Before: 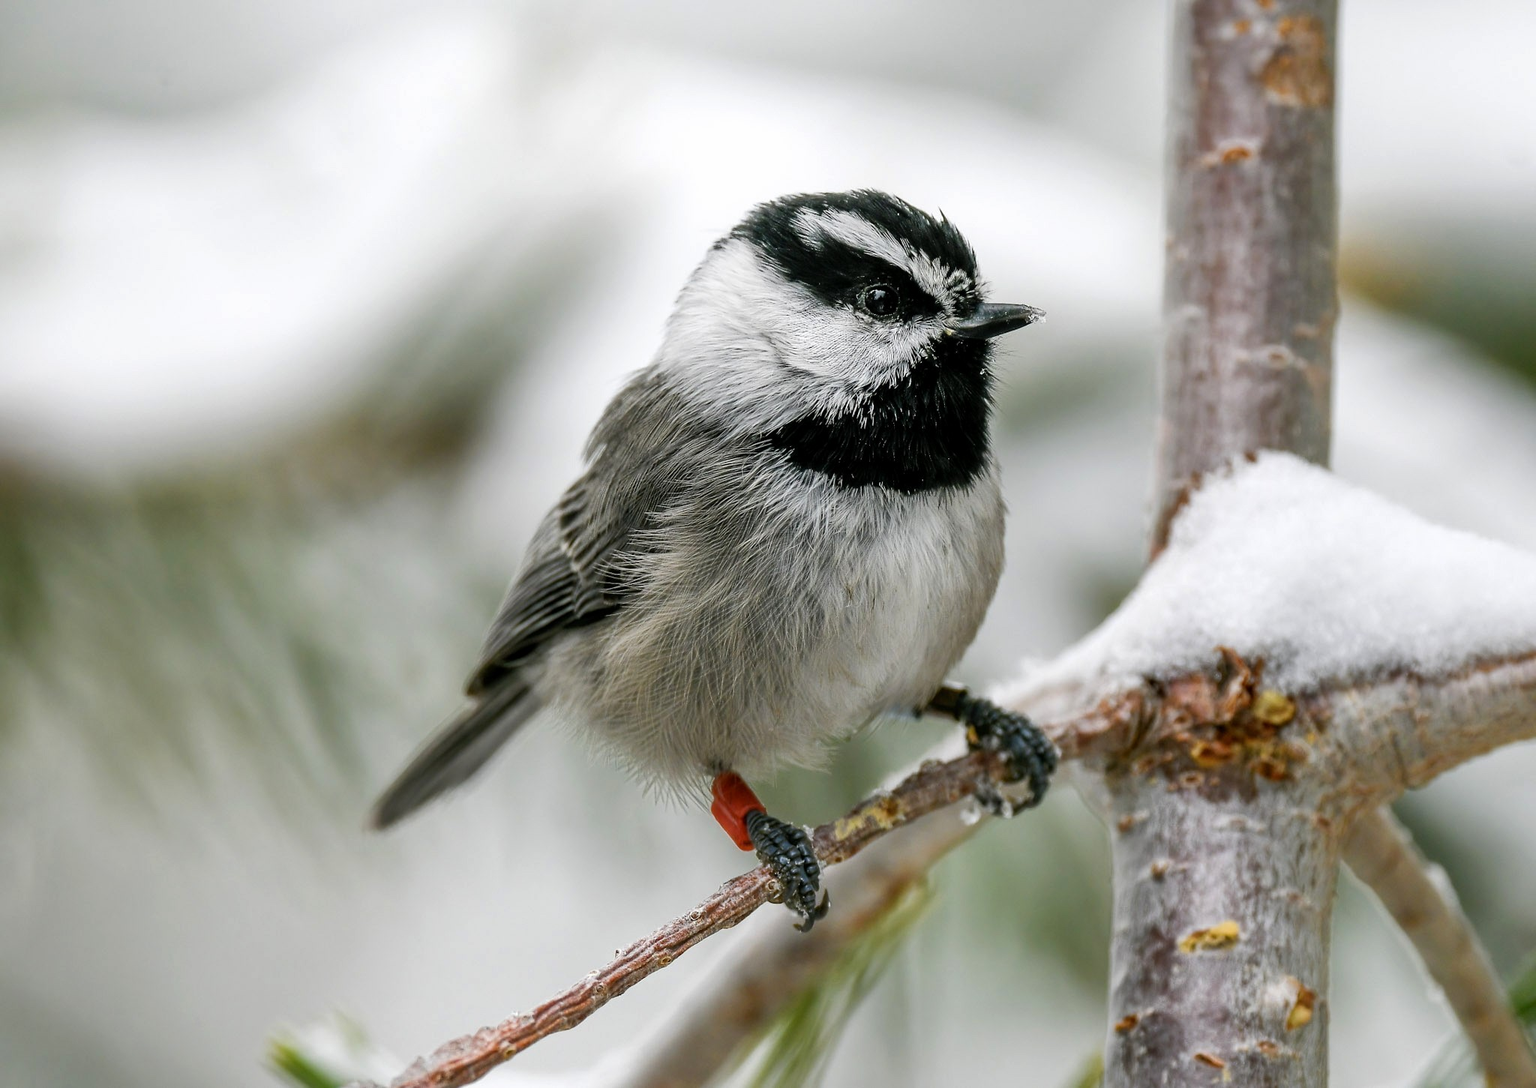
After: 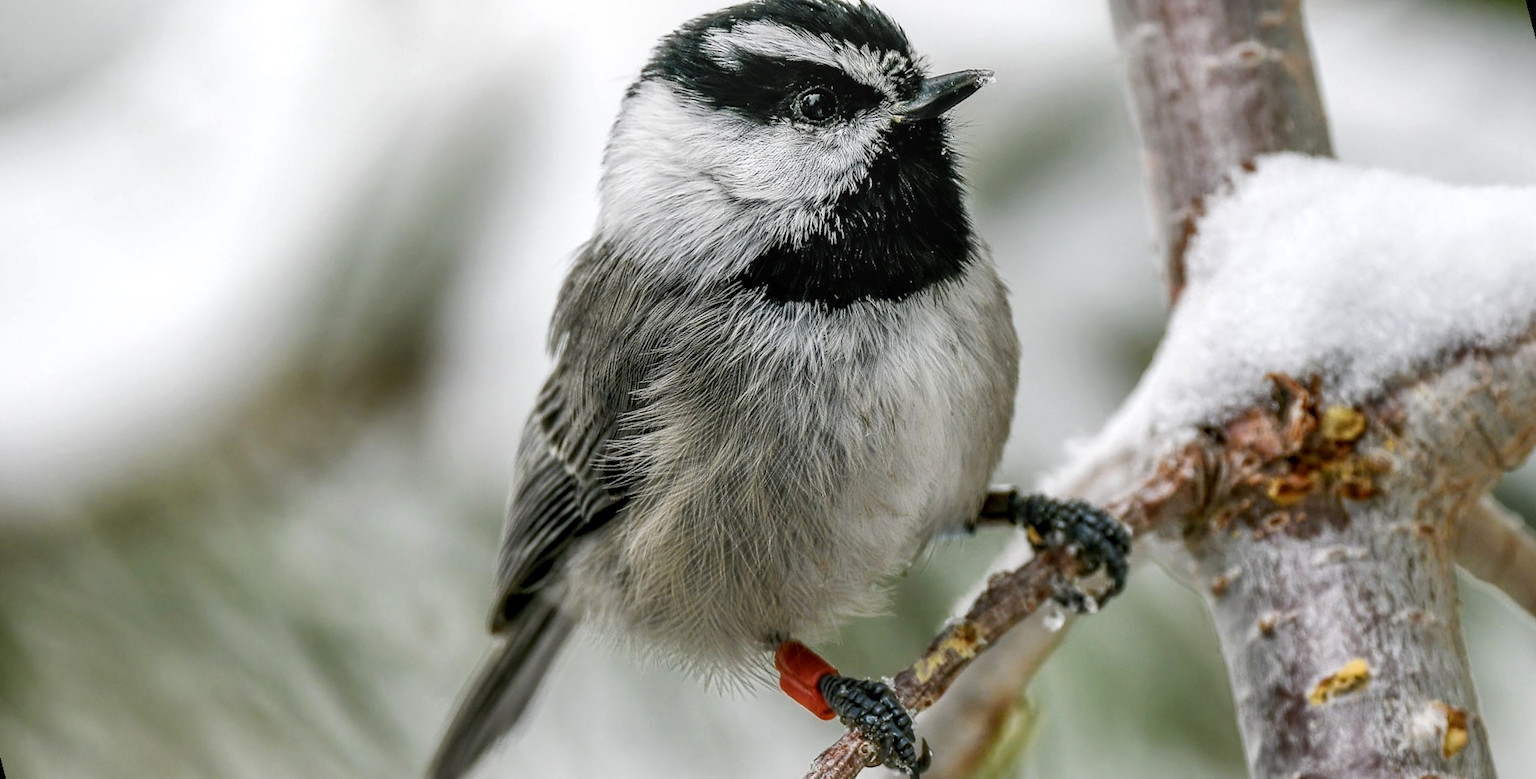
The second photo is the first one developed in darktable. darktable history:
rotate and perspective: rotation -14.8°, crop left 0.1, crop right 0.903, crop top 0.25, crop bottom 0.748
local contrast: on, module defaults
